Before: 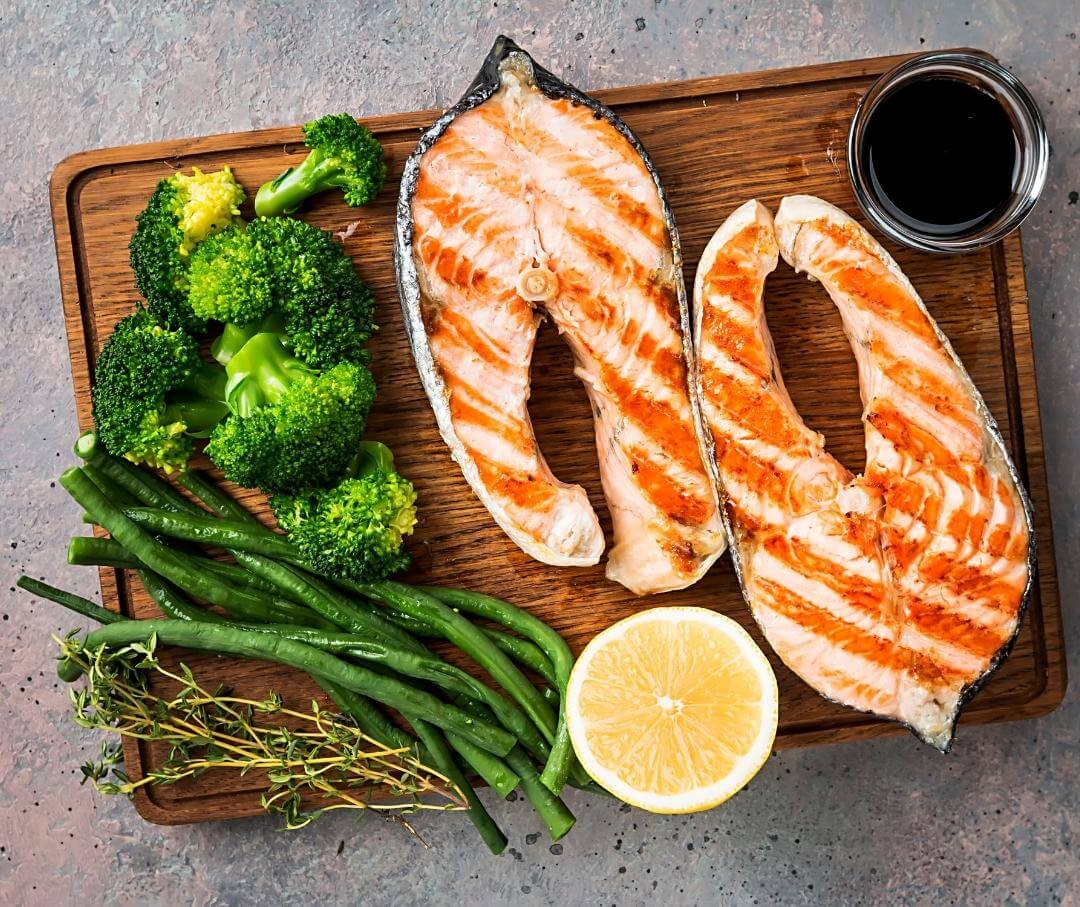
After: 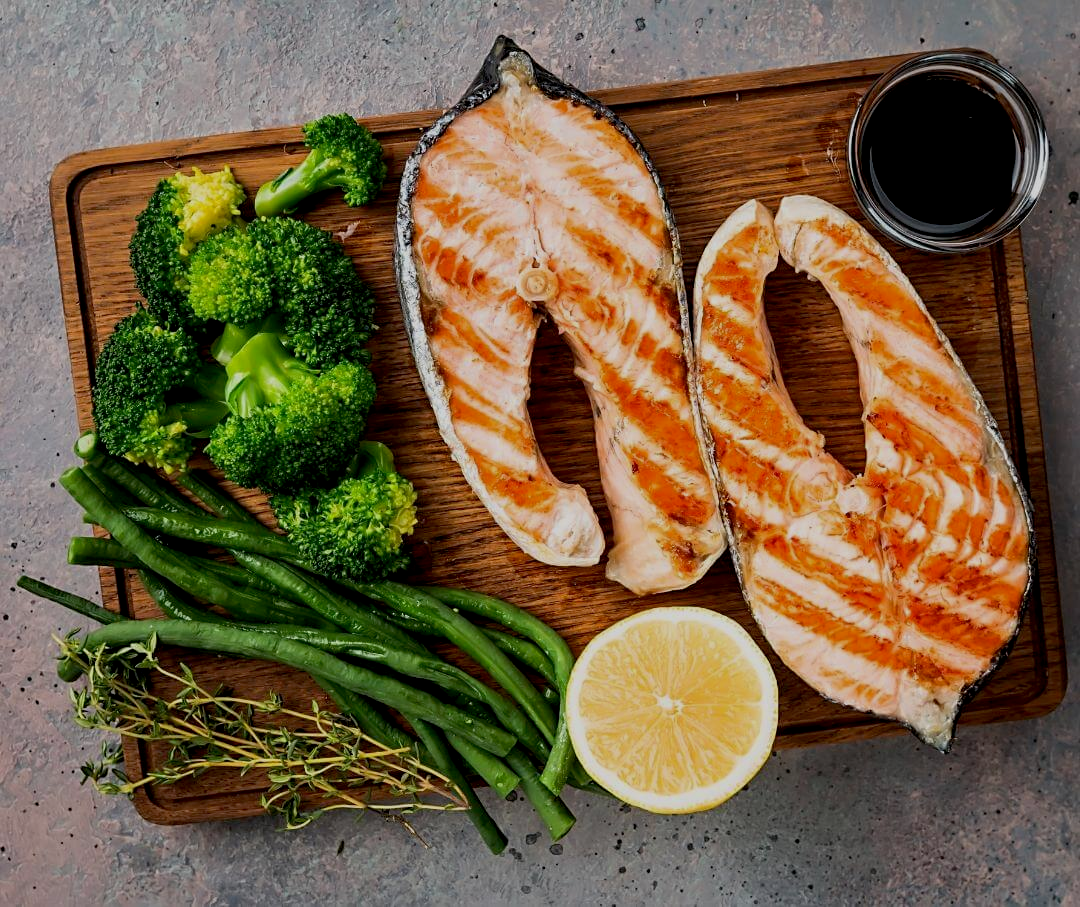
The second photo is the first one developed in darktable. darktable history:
exposure: black level correction 0.009, exposure -0.627 EV, compensate highlight preservation false
